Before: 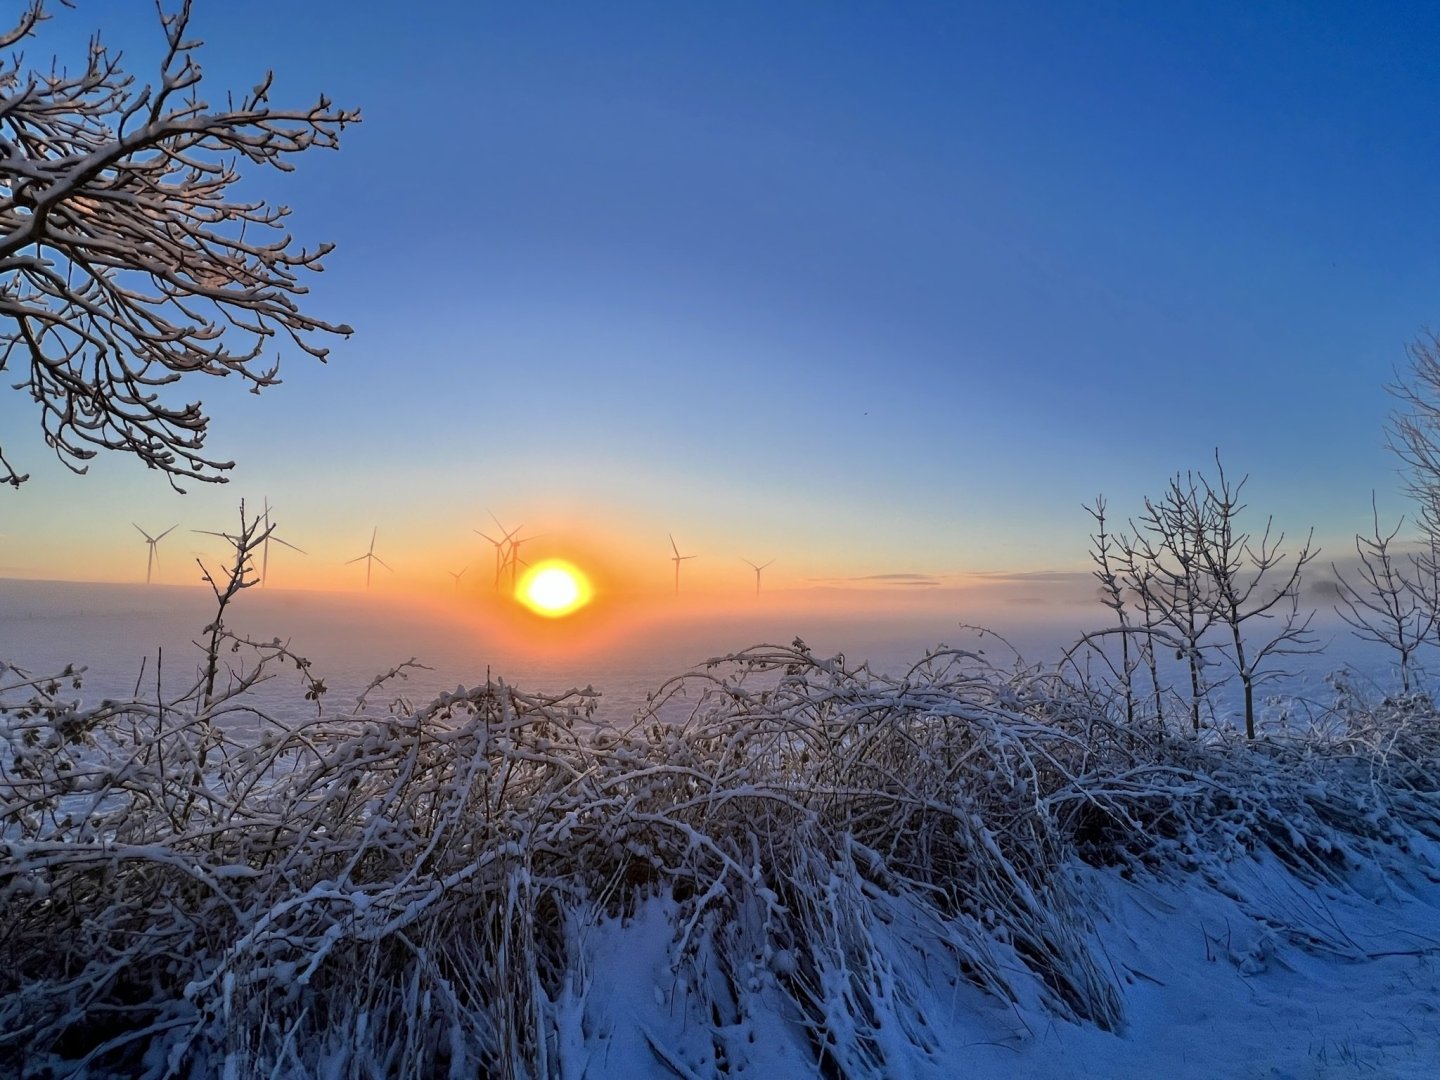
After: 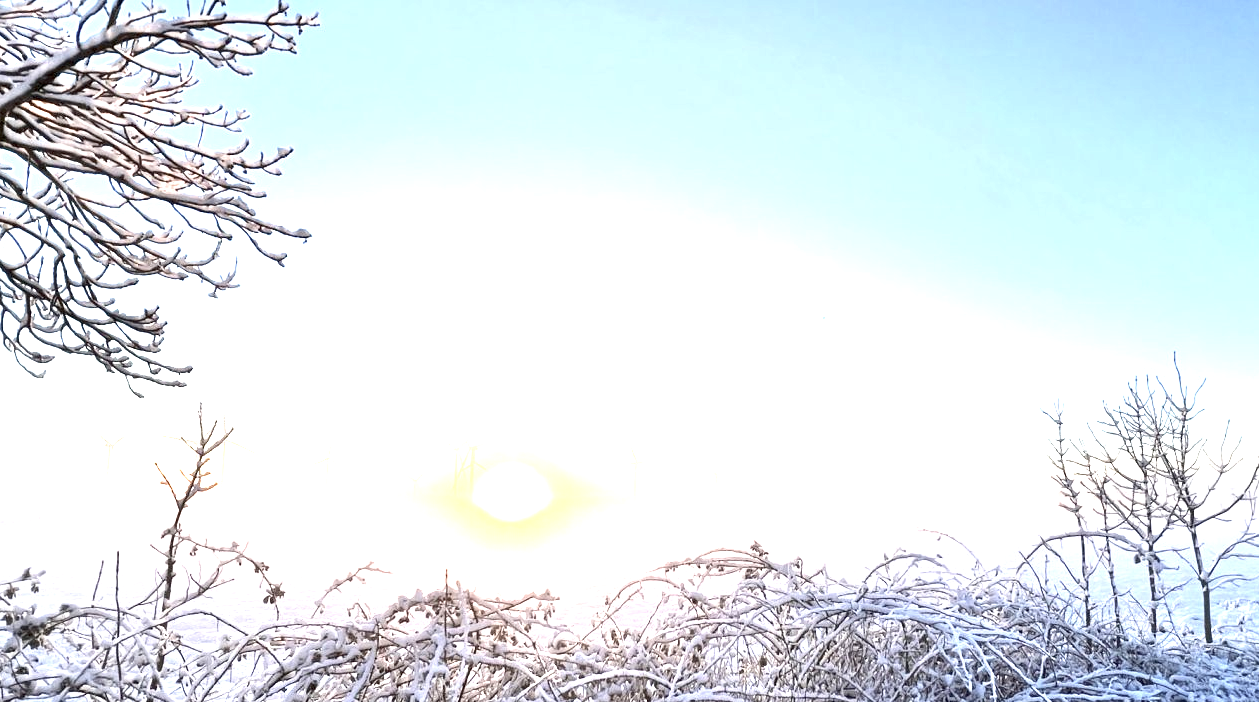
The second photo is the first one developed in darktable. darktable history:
contrast brightness saturation: contrast 0.104, saturation -0.369
color calibration: gray › normalize channels true, illuminant same as pipeline (D50), adaptation XYZ, x 0.346, y 0.358, temperature 5003.26 K, gamut compression 0.015
crop: left 2.947%, top 8.916%, right 9.61%, bottom 25.996%
exposure: black level correction 0.001, exposure 2.563 EV, compensate highlight preservation false
